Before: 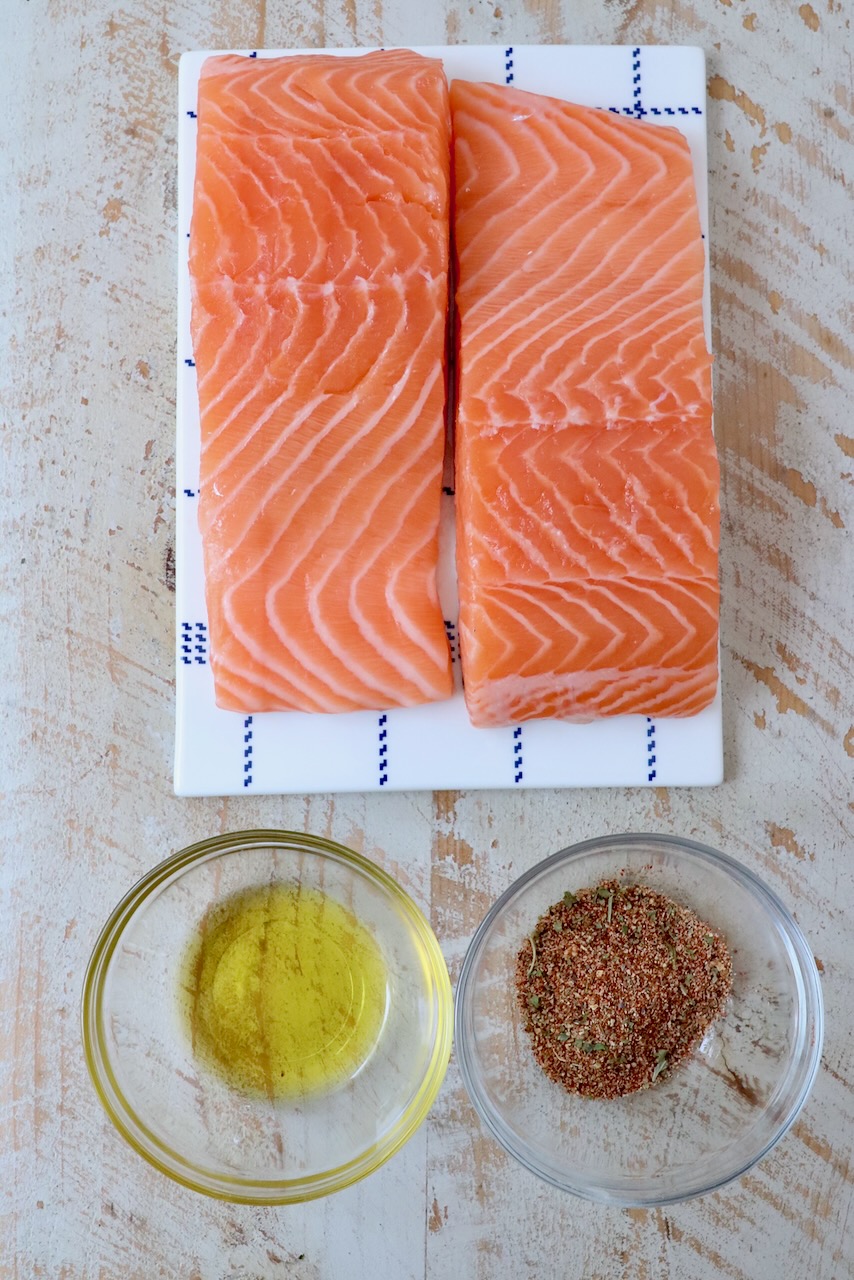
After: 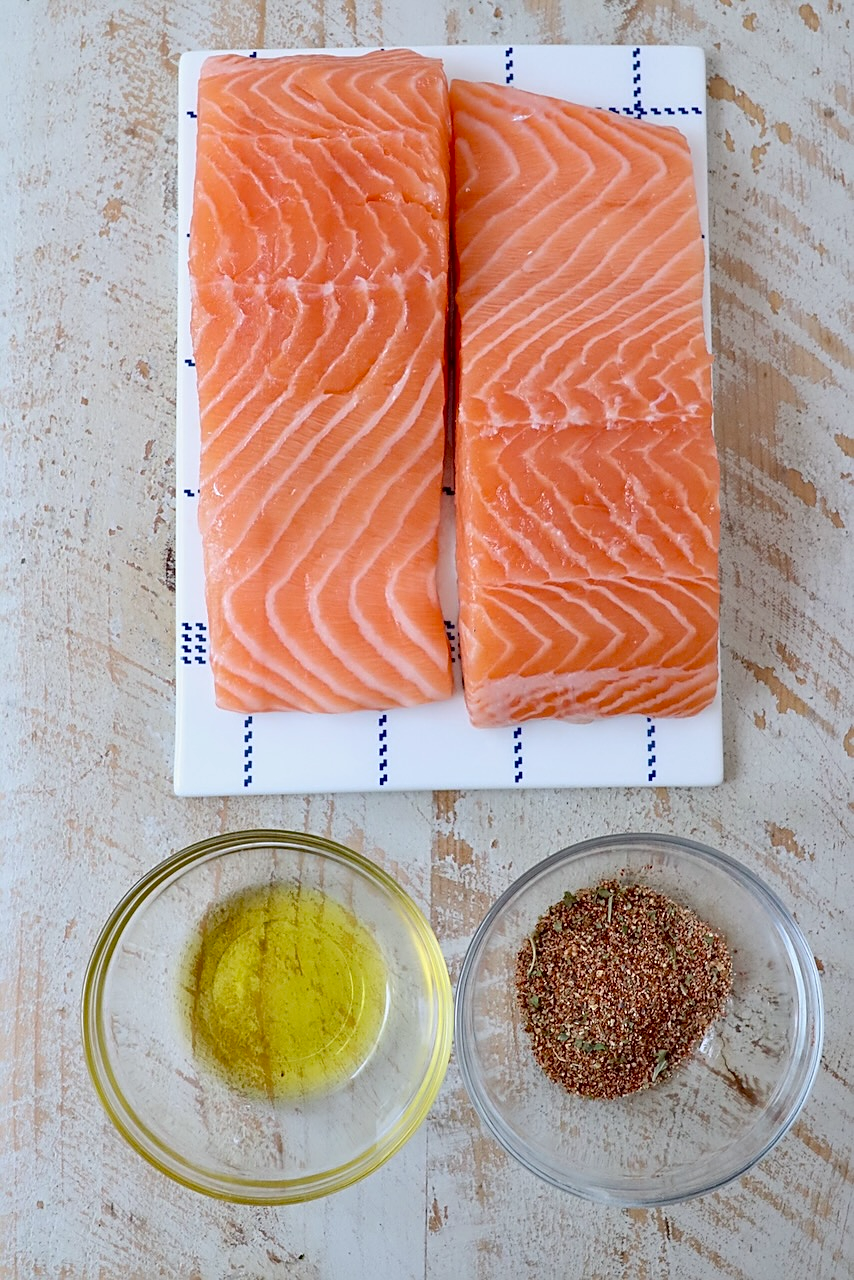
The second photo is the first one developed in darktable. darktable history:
sharpen: amount 0.55
contrast brightness saturation: saturation -0.05
